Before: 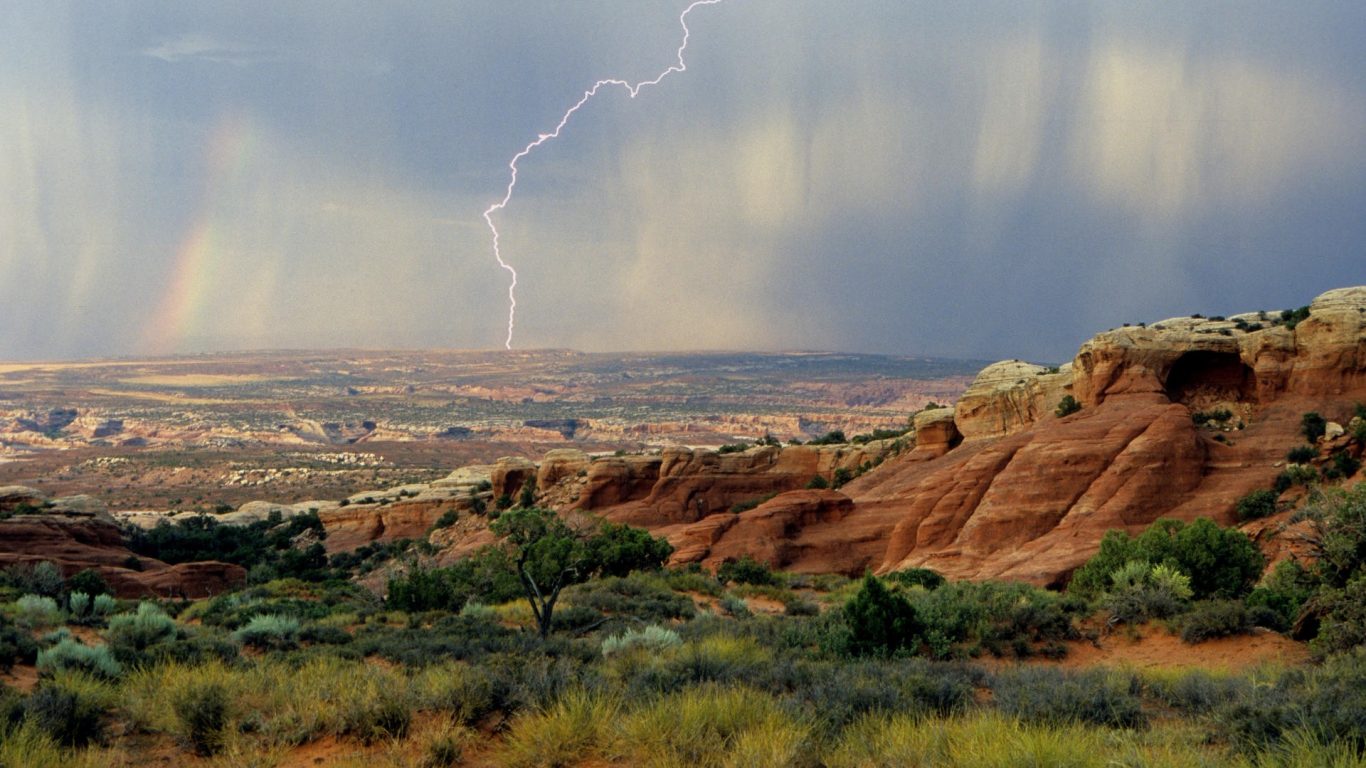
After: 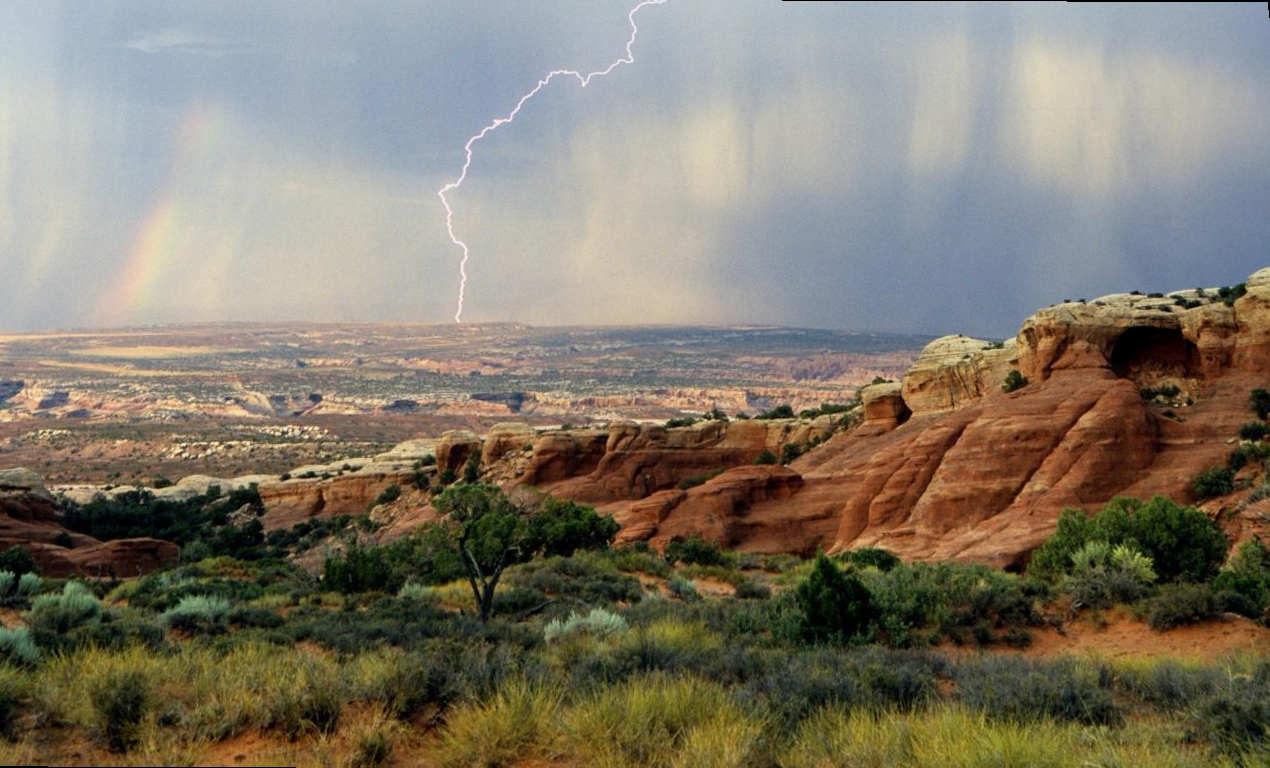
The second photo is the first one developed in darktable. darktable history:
rotate and perspective: rotation 0.215°, lens shift (vertical) -0.139, crop left 0.069, crop right 0.939, crop top 0.002, crop bottom 0.996
contrast brightness saturation: contrast 0.15, brightness 0.05
